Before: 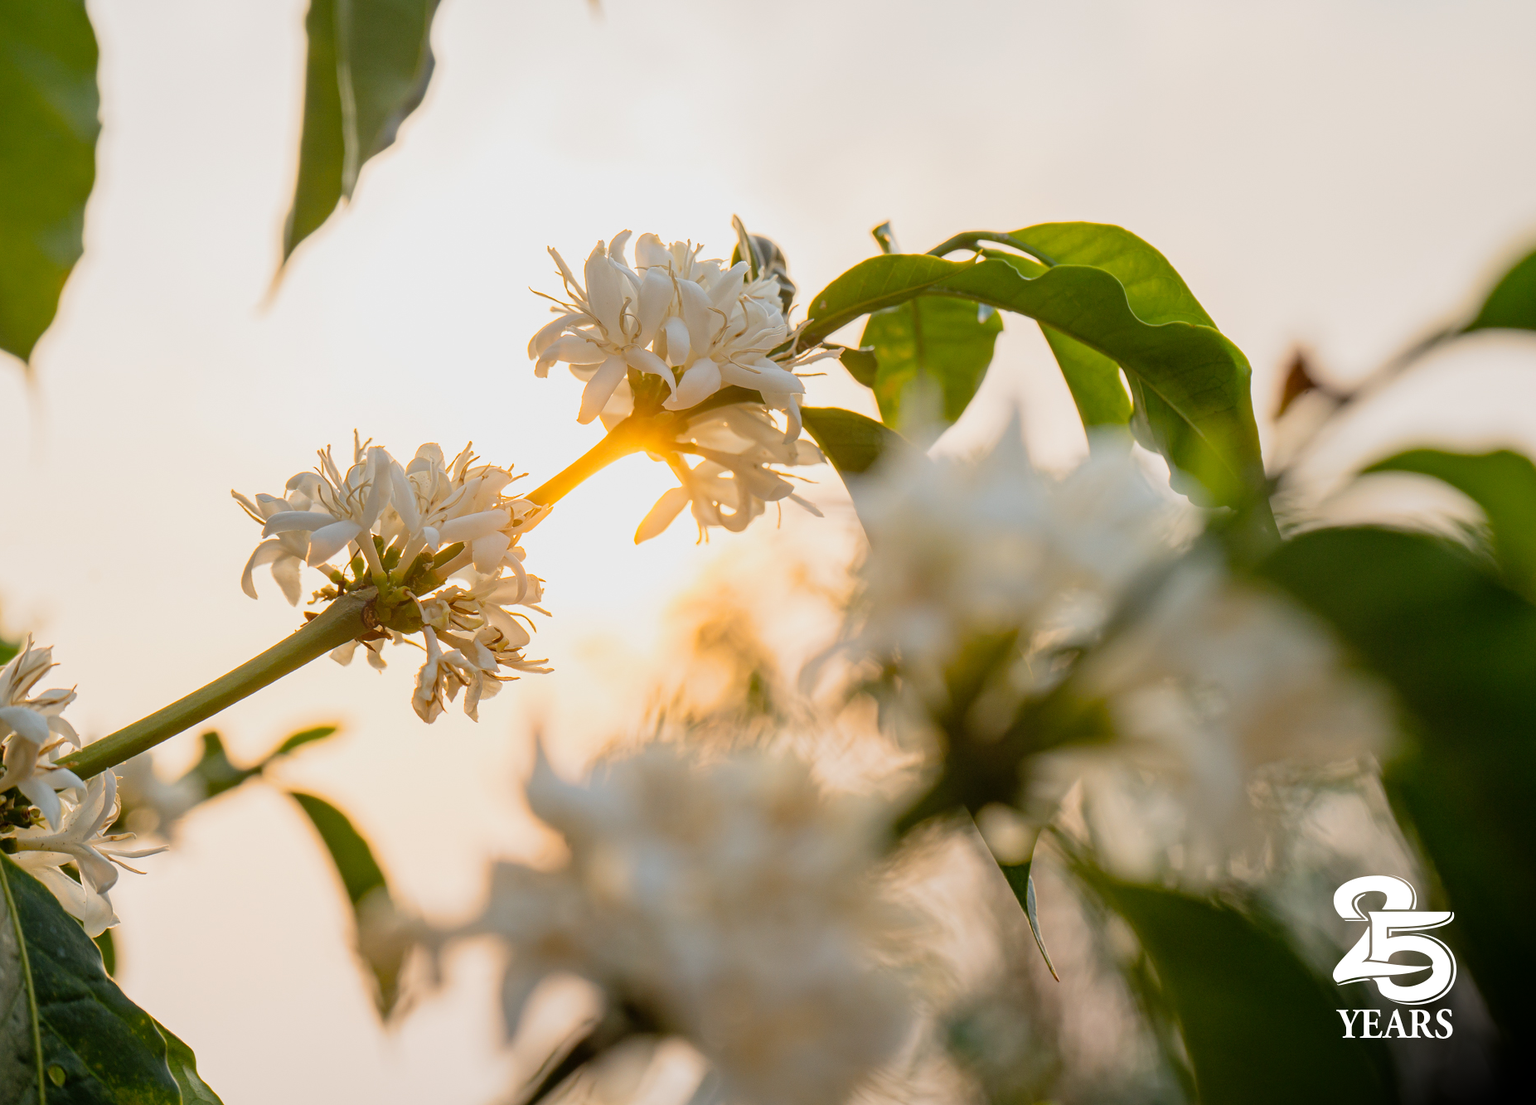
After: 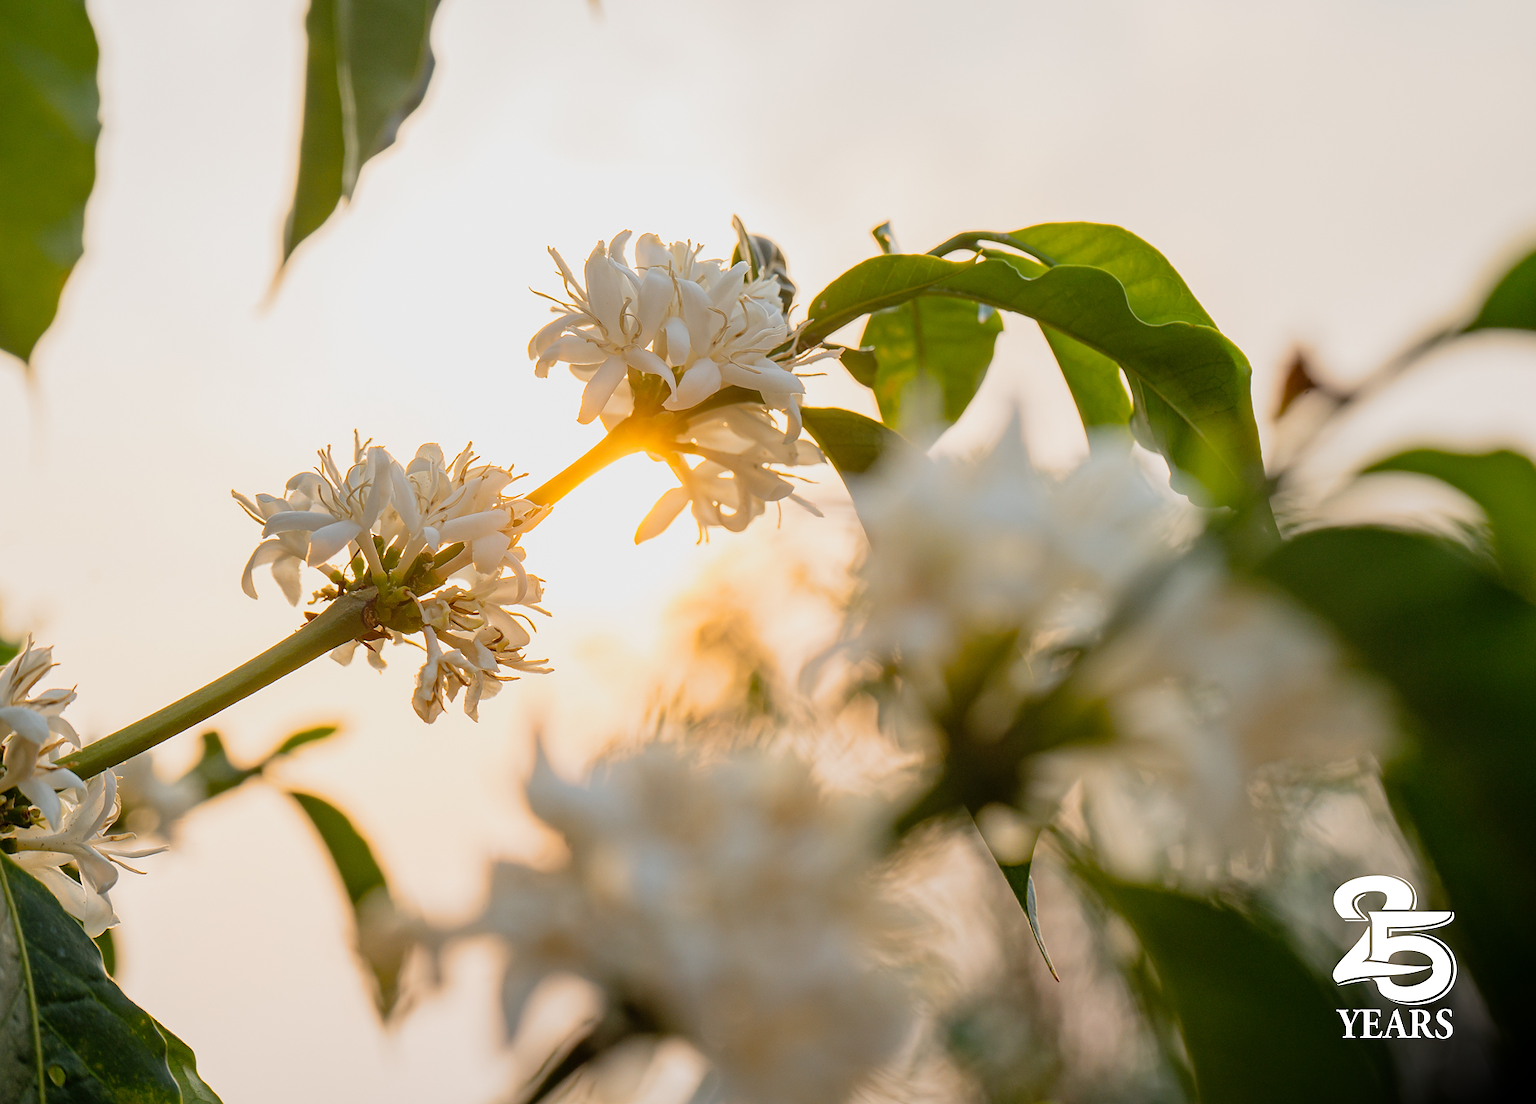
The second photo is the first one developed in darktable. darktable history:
sharpen: radius 1.031, threshold 1.054
